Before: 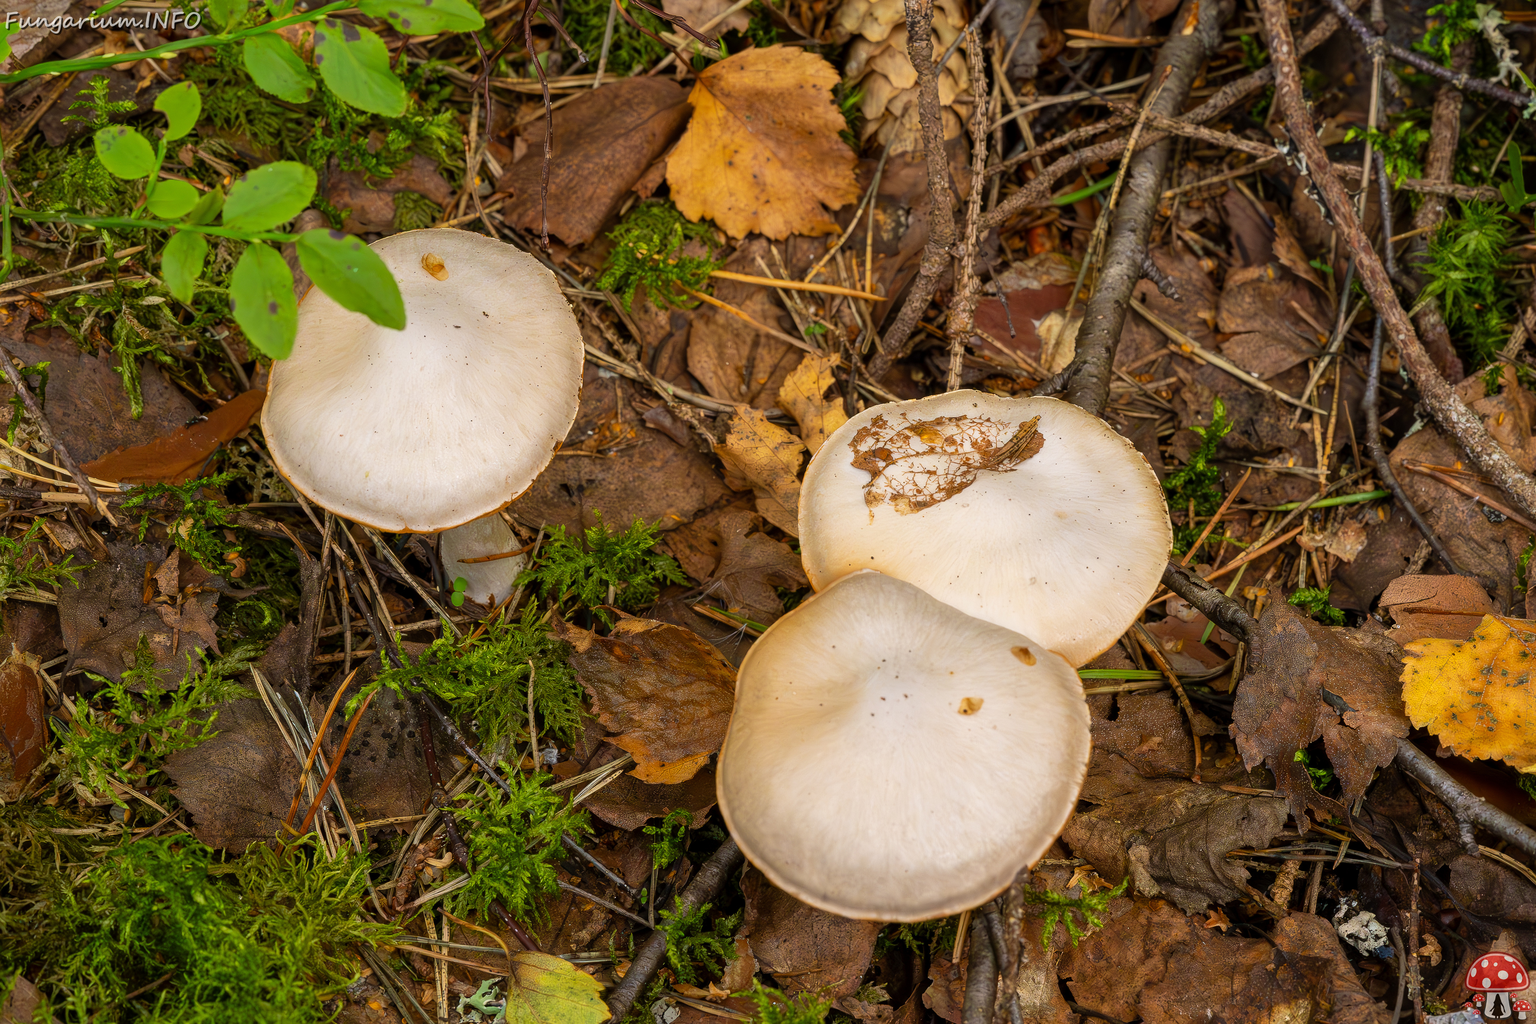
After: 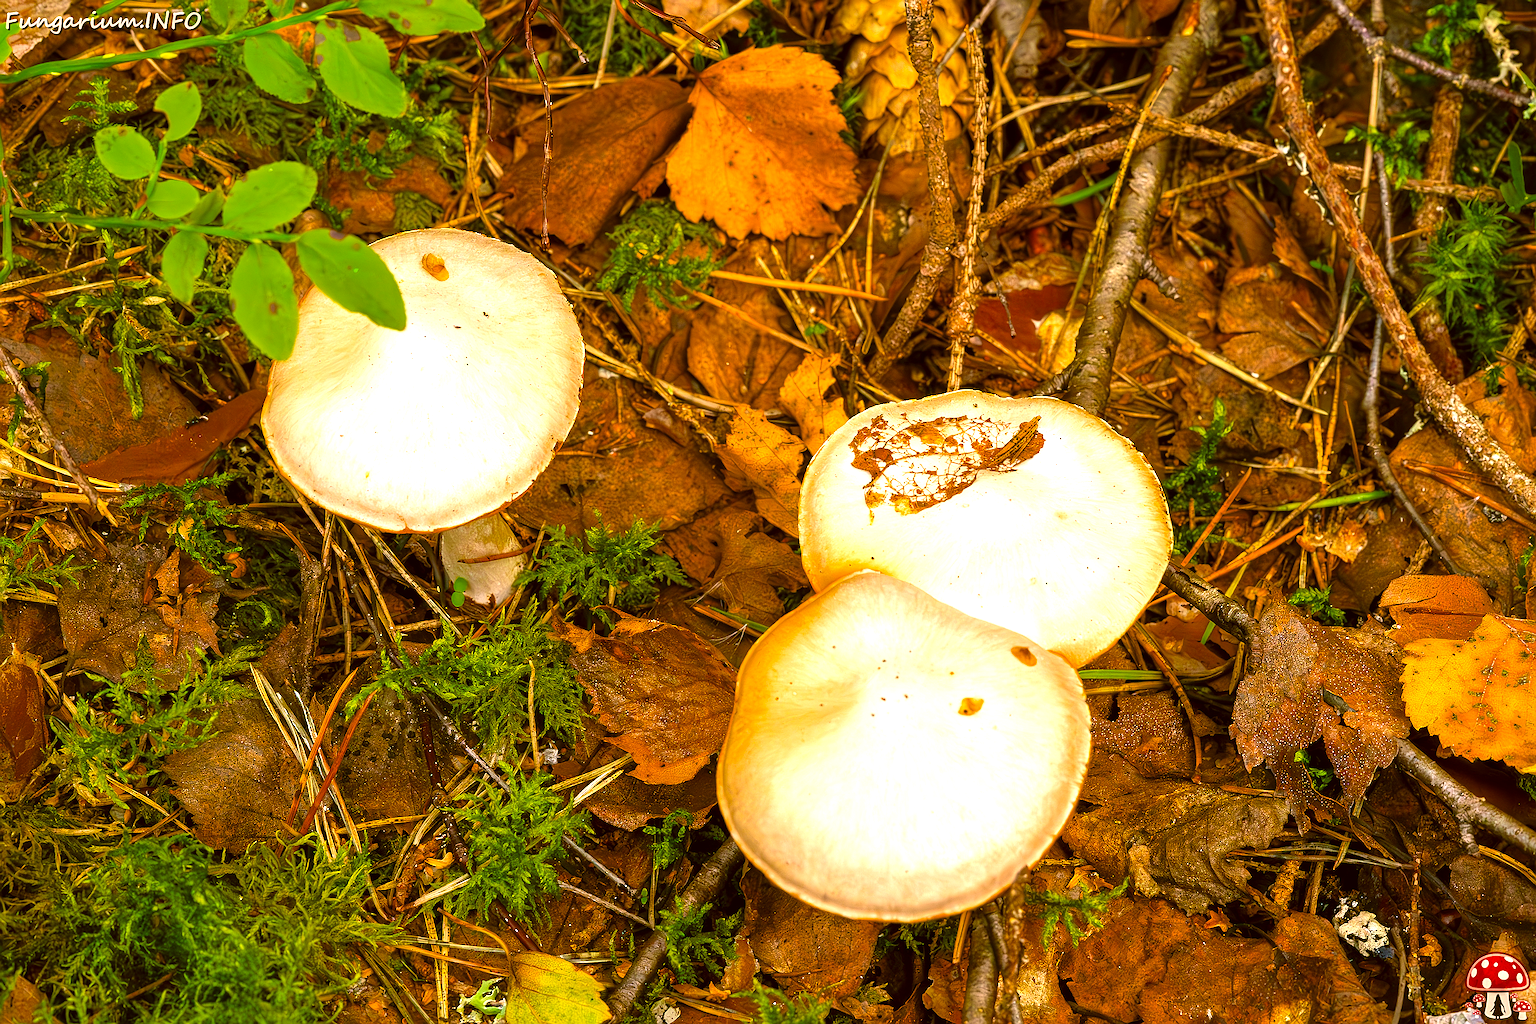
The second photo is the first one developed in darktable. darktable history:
exposure: black level correction 0, exposure 1.199 EV, compensate highlight preservation false
color balance rgb: perceptual saturation grading › global saturation 30.033%, saturation formula JzAzBz (2021)
sharpen: on, module defaults
color correction: highlights a* 8.35, highlights b* 15.79, shadows a* -0.604, shadows b* 26.33
